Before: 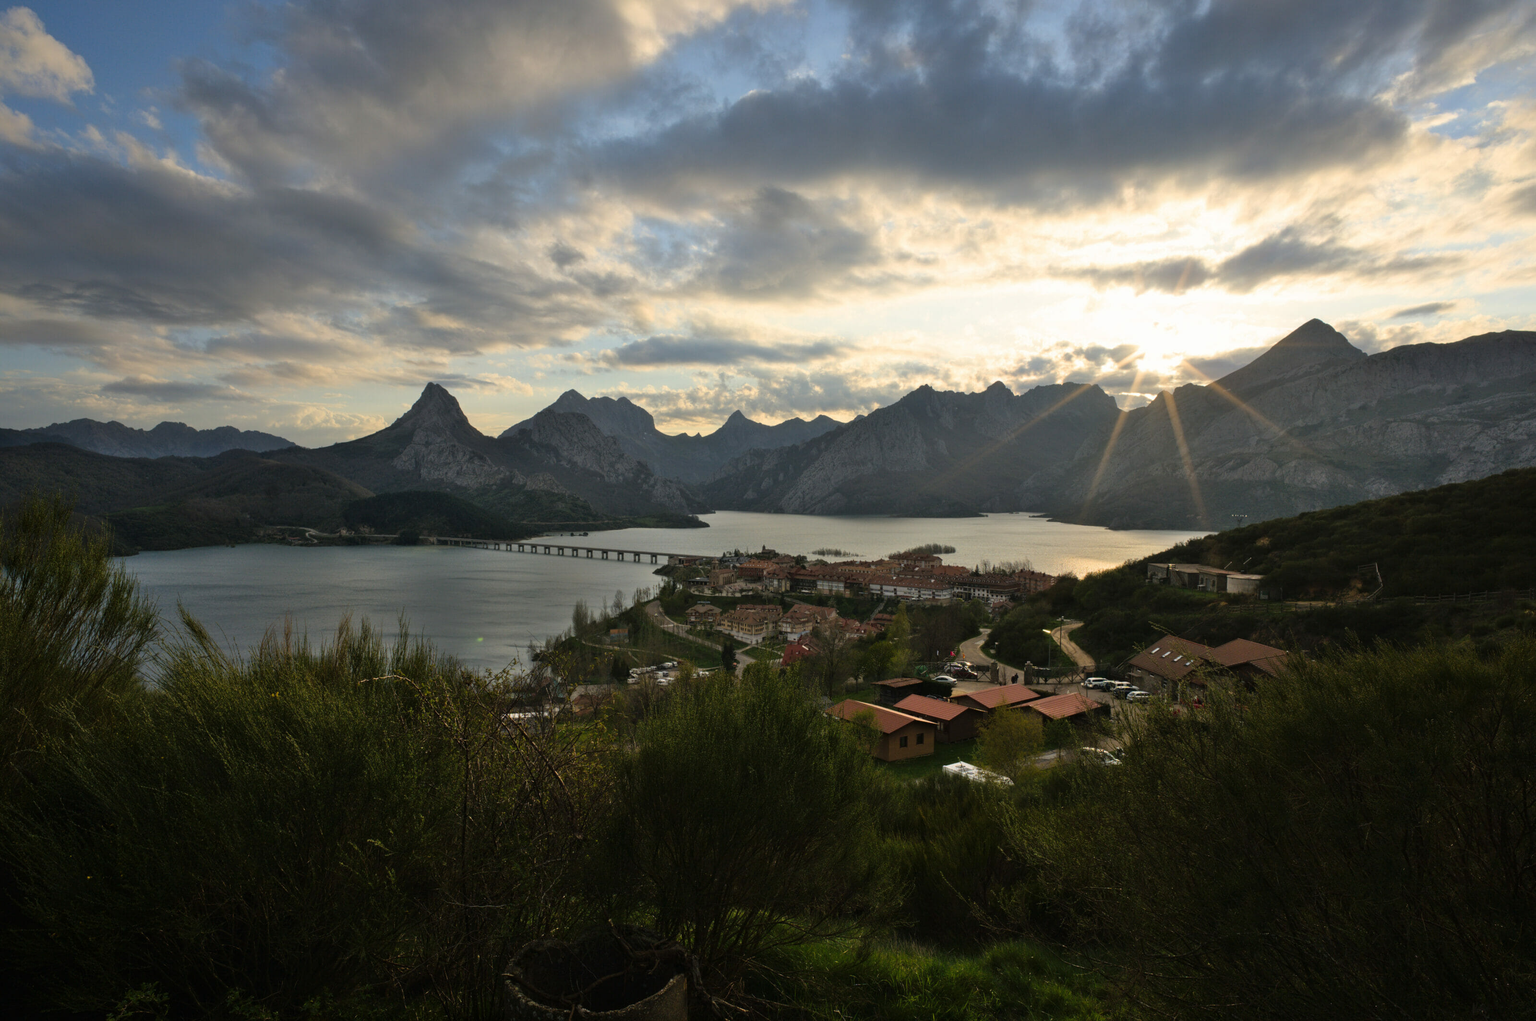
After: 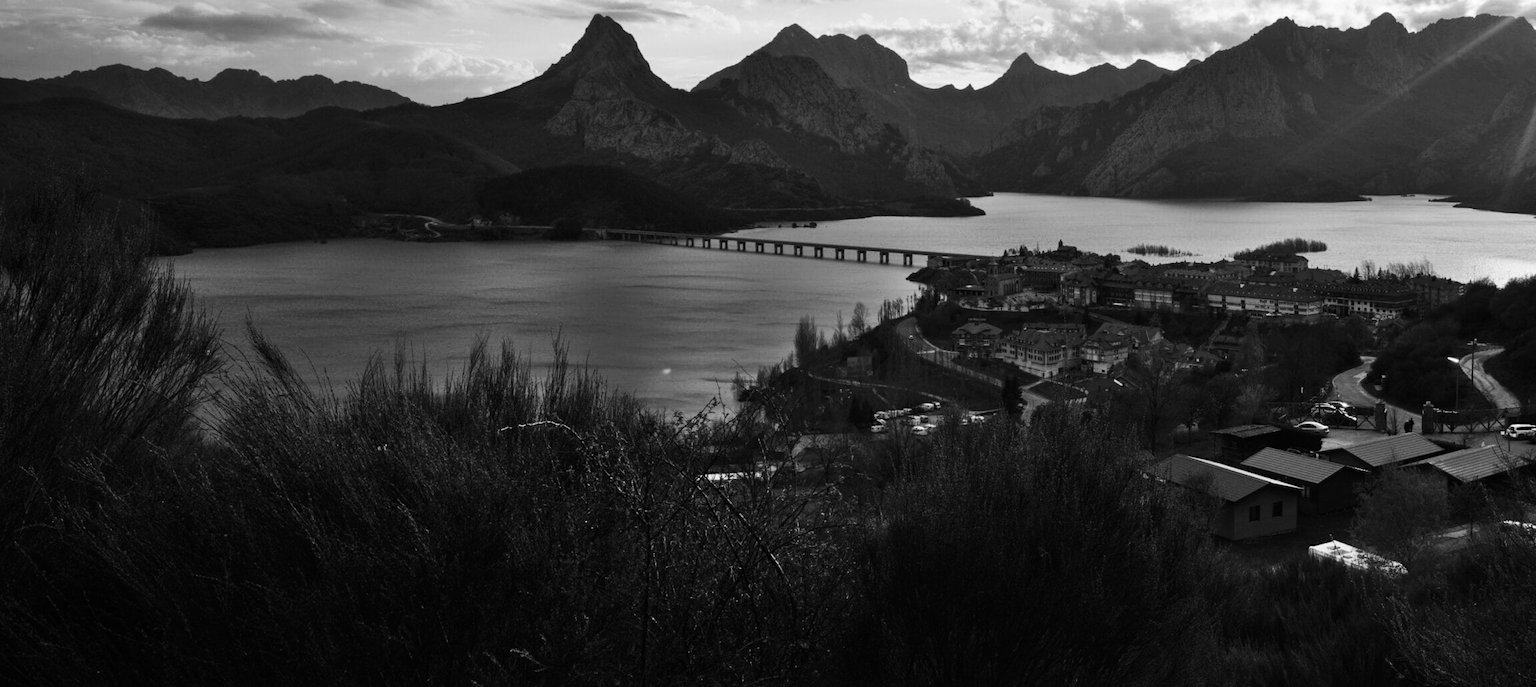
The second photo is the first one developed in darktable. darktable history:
crop: top 36.498%, right 27.964%, bottom 14.995%
monochrome: on, module defaults
color correction: highlights a* 0.207, highlights b* 2.7, shadows a* -0.874, shadows b* -4.78
contrast brightness saturation: contrast 0.28
